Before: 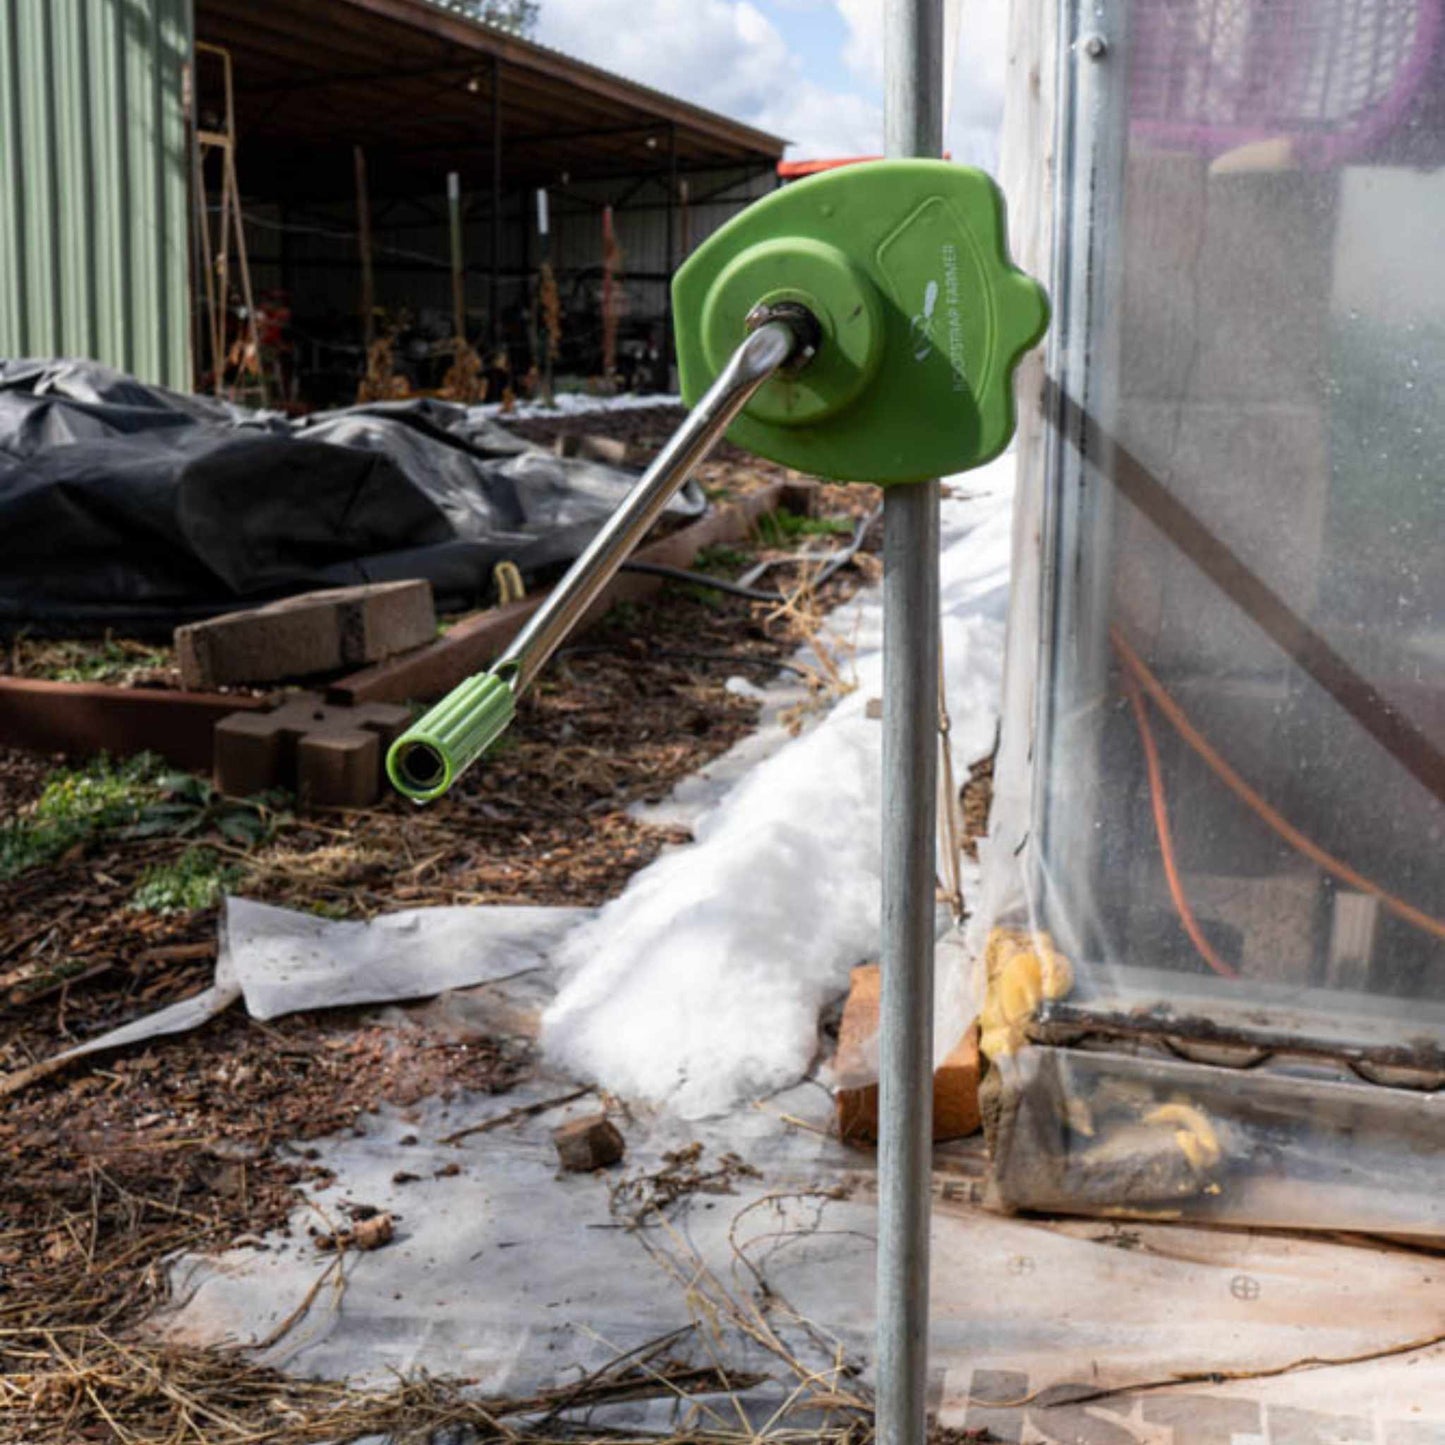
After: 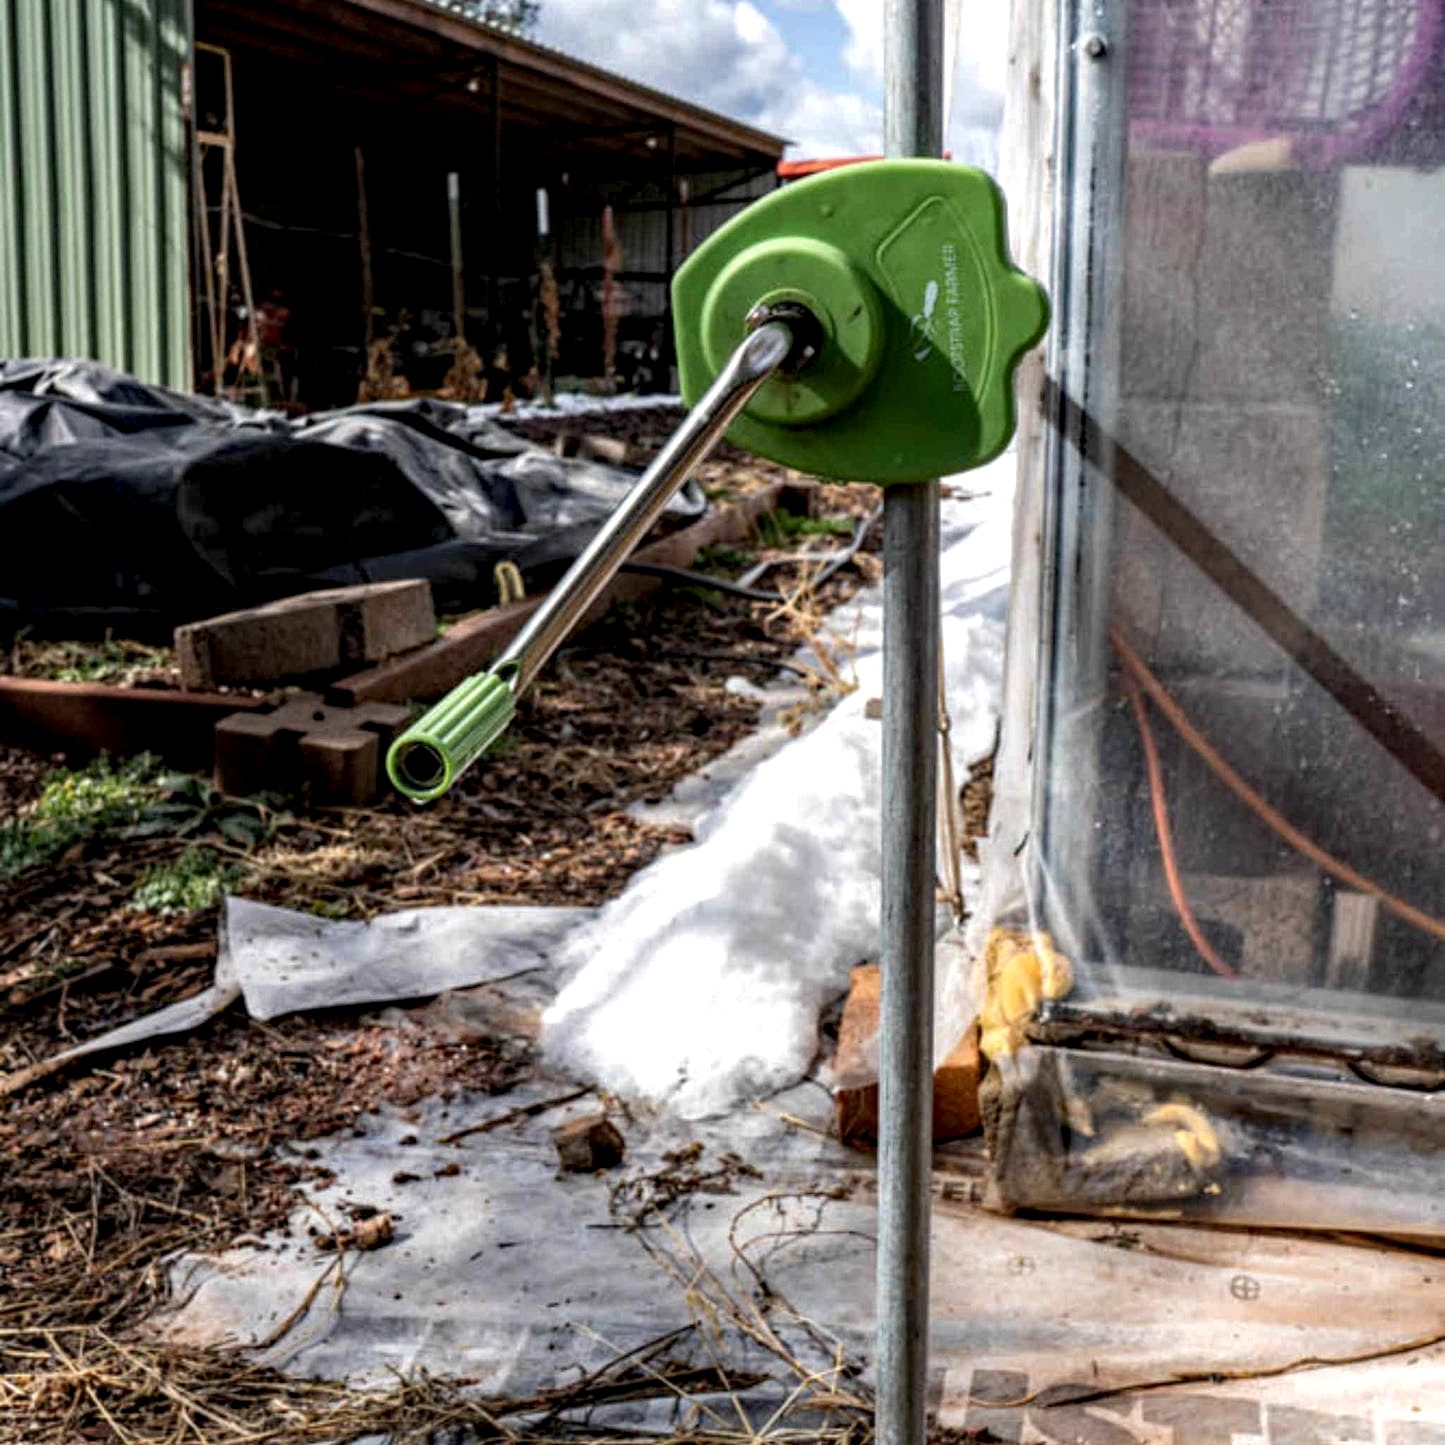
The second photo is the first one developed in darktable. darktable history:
local contrast: highlights 60%, shadows 60%, detail 160%
shadows and highlights: shadows 10, white point adjustment 1, highlights -40
haze removal: strength 0.29, distance 0.25, compatibility mode true, adaptive false
